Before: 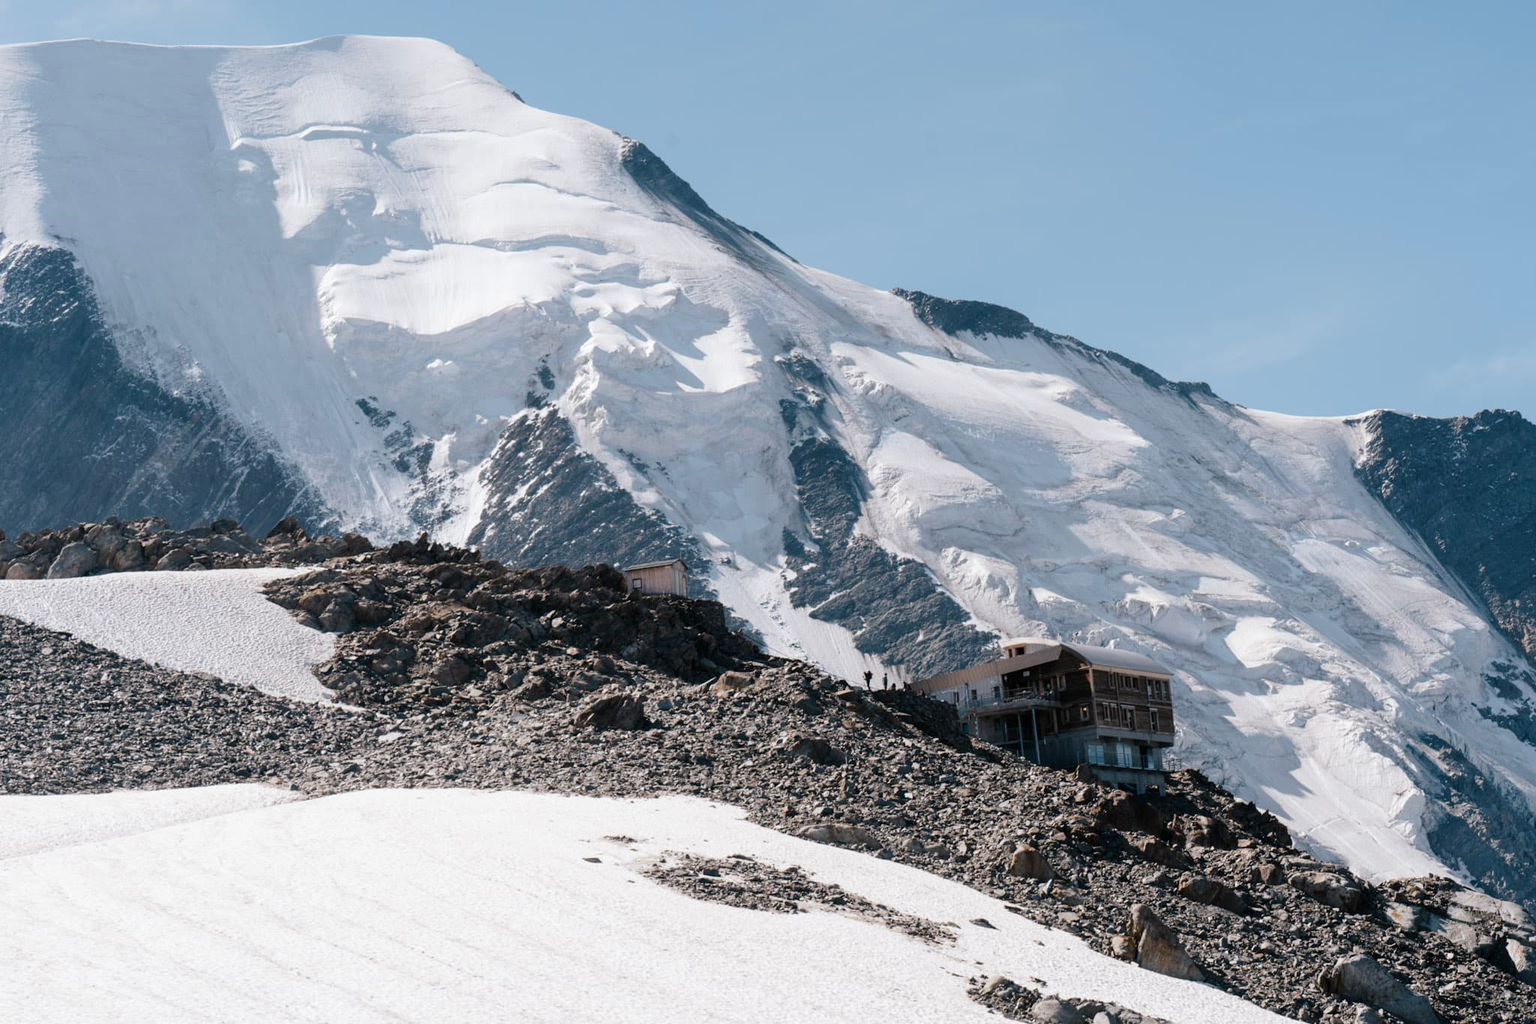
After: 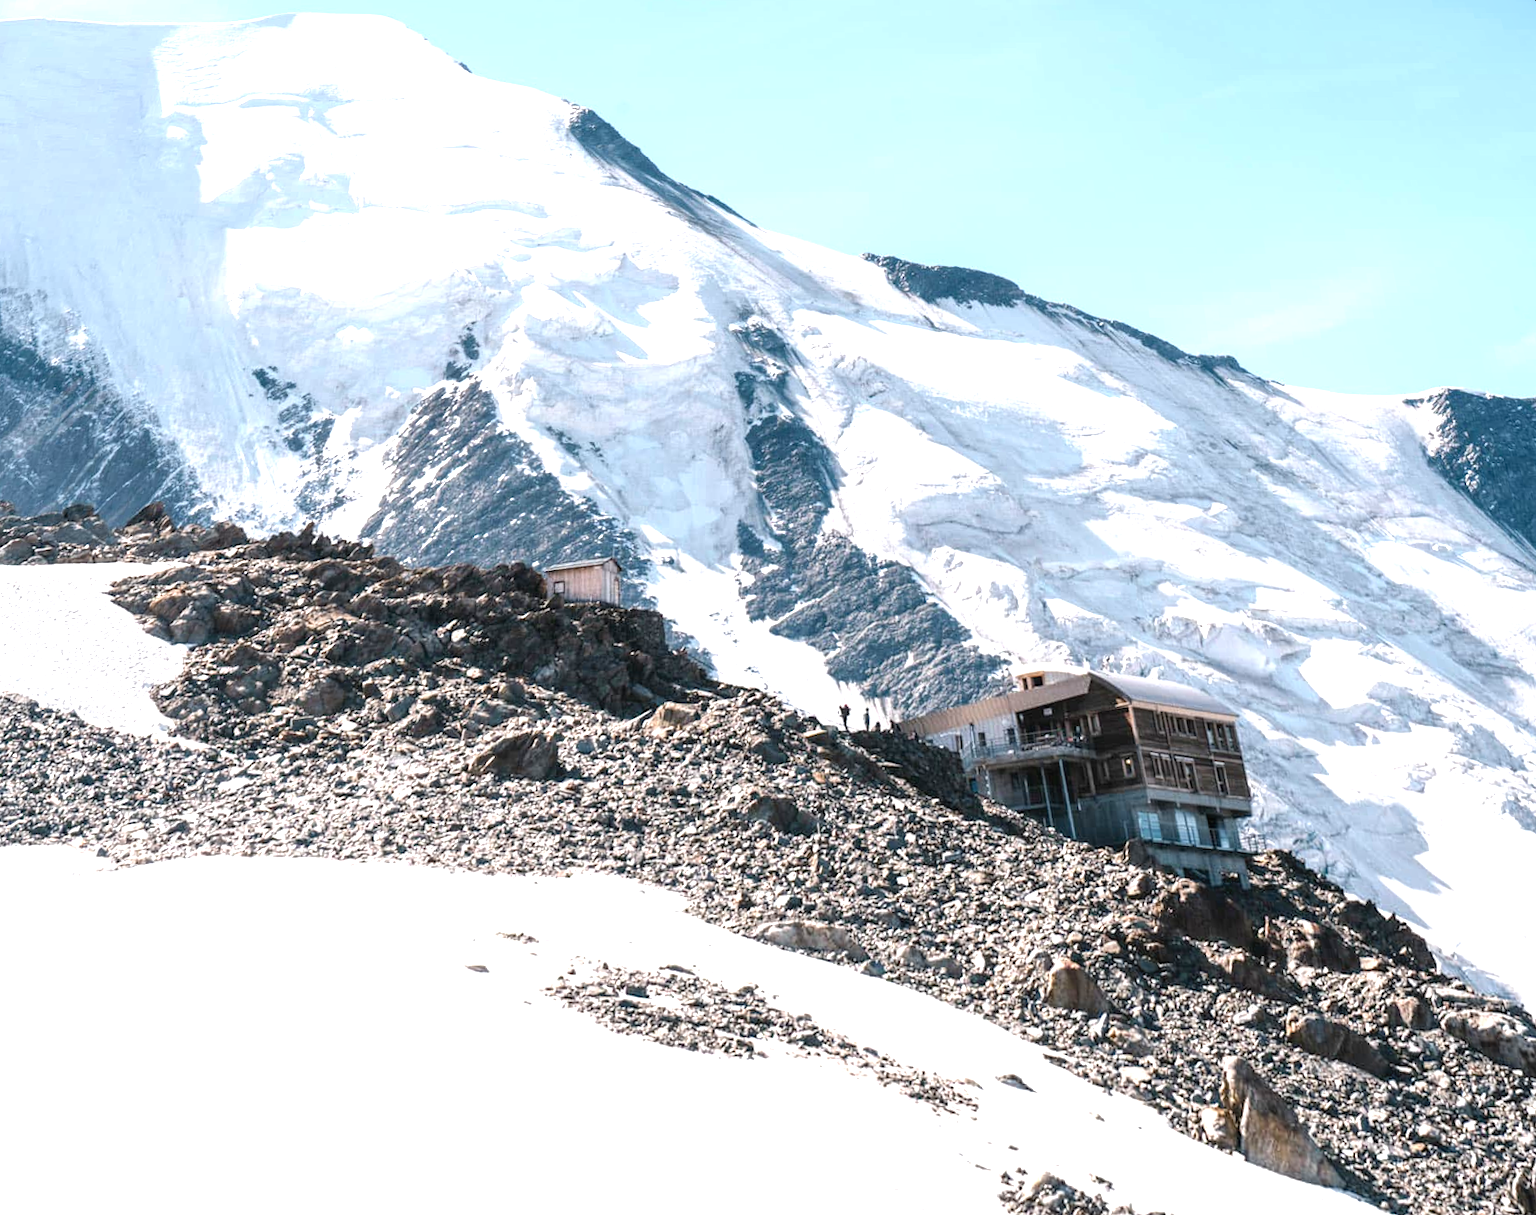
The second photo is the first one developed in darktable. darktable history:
crop and rotate: left 1.774%, right 0.633%, bottom 1.28%
rotate and perspective: rotation 0.72°, lens shift (vertical) -0.352, lens shift (horizontal) -0.051, crop left 0.152, crop right 0.859, crop top 0.019, crop bottom 0.964
exposure: black level correction 0, exposure 1.2 EV, compensate exposure bias true, compensate highlight preservation false
local contrast: on, module defaults
